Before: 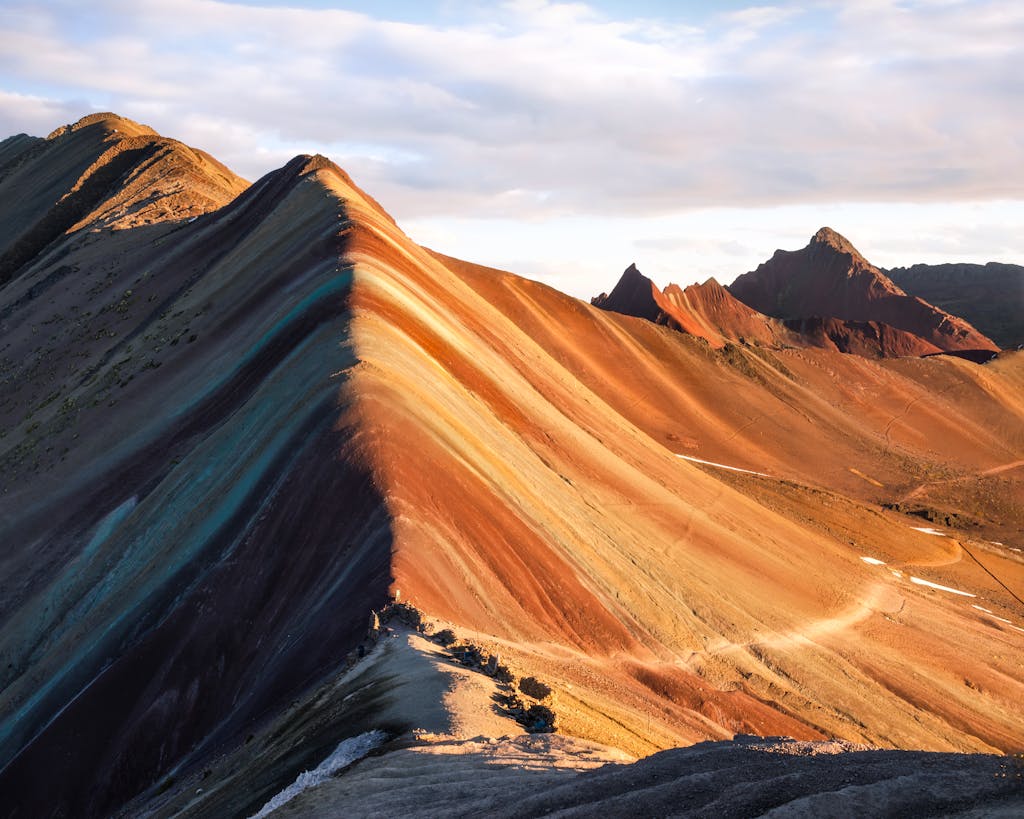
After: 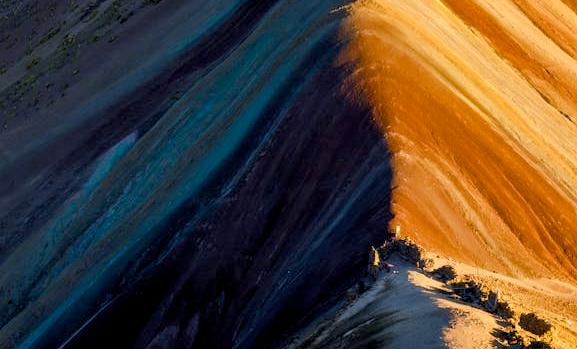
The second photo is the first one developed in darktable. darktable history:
color contrast: green-magenta contrast 0.81
crop: top 44.483%, right 43.593%, bottom 12.892%
color balance rgb: shadows lift › chroma 1%, shadows lift › hue 240.84°, highlights gain › chroma 2%, highlights gain › hue 73.2°, global offset › luminance -0.5%, perceptual saturation grading › global saturation 20%, perceptual saturation grading › highlights -25%, perceptual saturation grading › shadows 50%, global vibrance 15%
